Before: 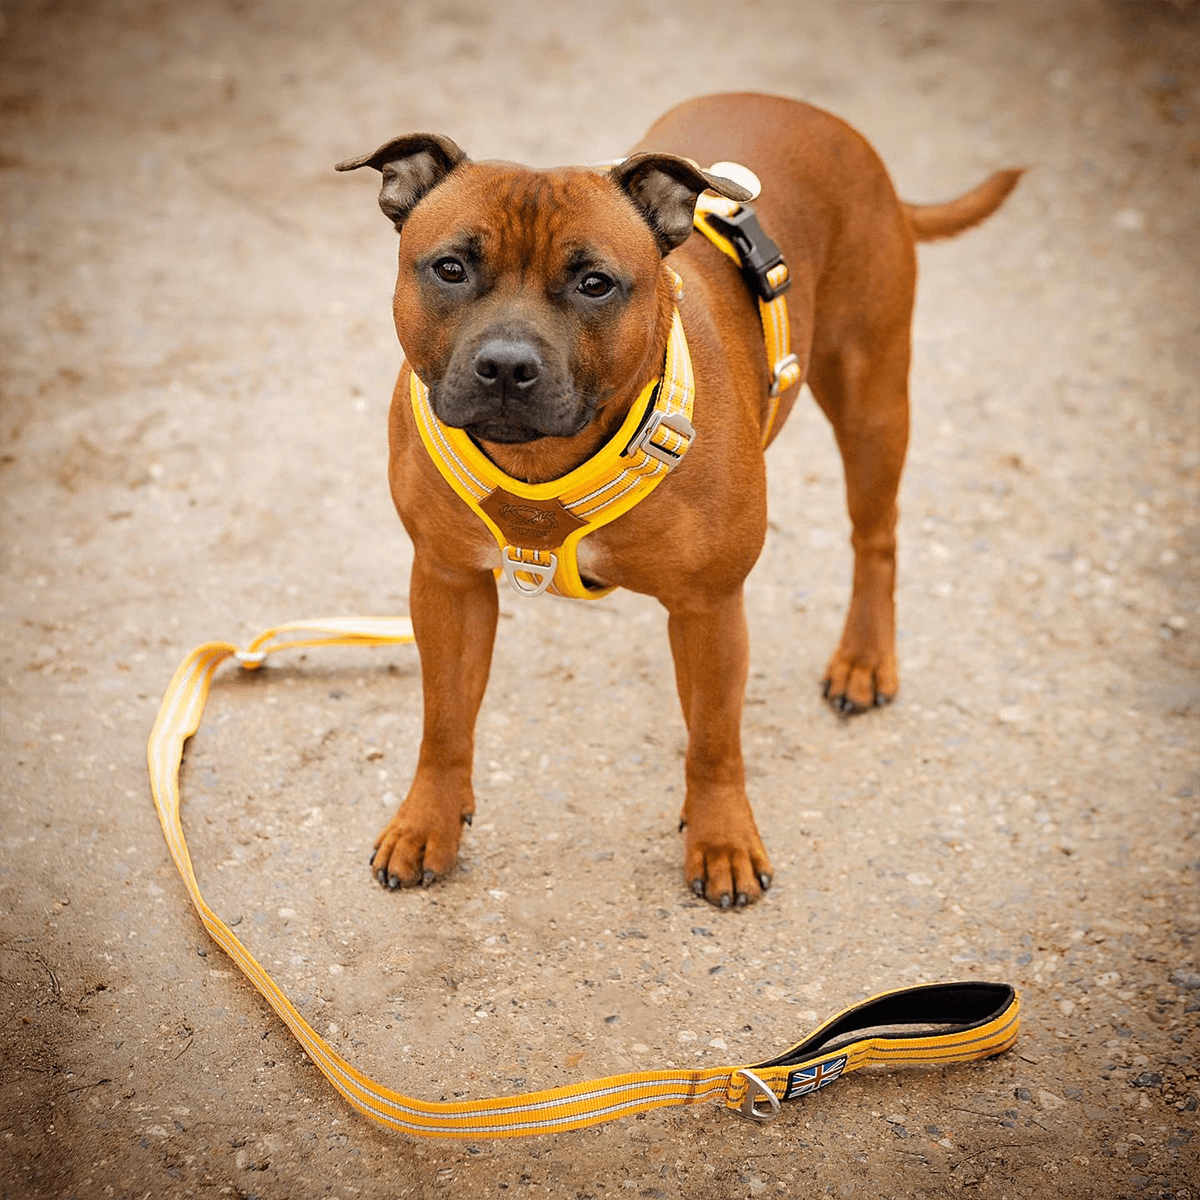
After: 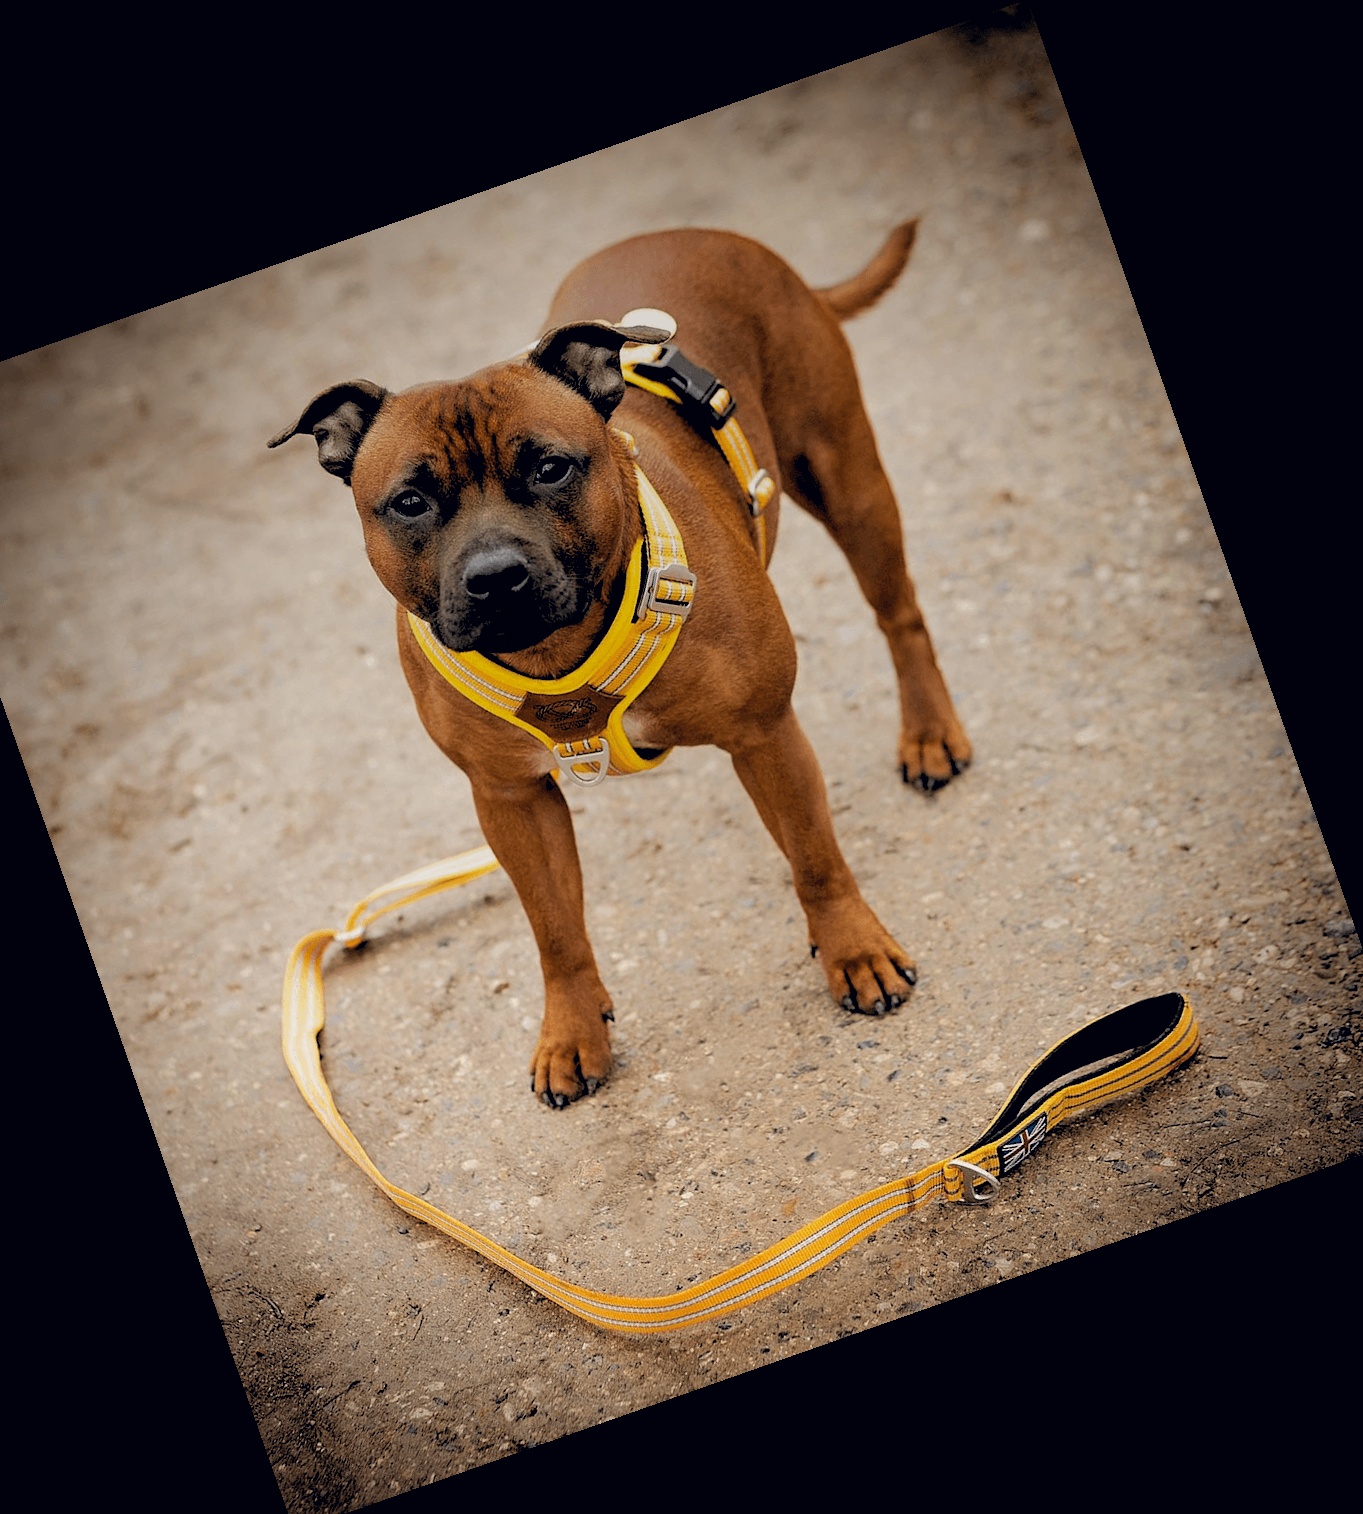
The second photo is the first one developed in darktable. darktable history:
crop and rotate: angle 19.43°, left 6.812%, right 4.125%, bottom 1.087%
graduated density: rotation 5.63°, offset 76.9
color correction: highlights a* 0.207, highlights b* 2.7, shadows a* -0.874, shadows b* -4.78
exposure: compensate exposure bias true, compensate highlight preservation false
rgb levels: levels [[0.034, 0.472, 0.904], [0, 0.5, 1], [0, 0.5, 1]]
